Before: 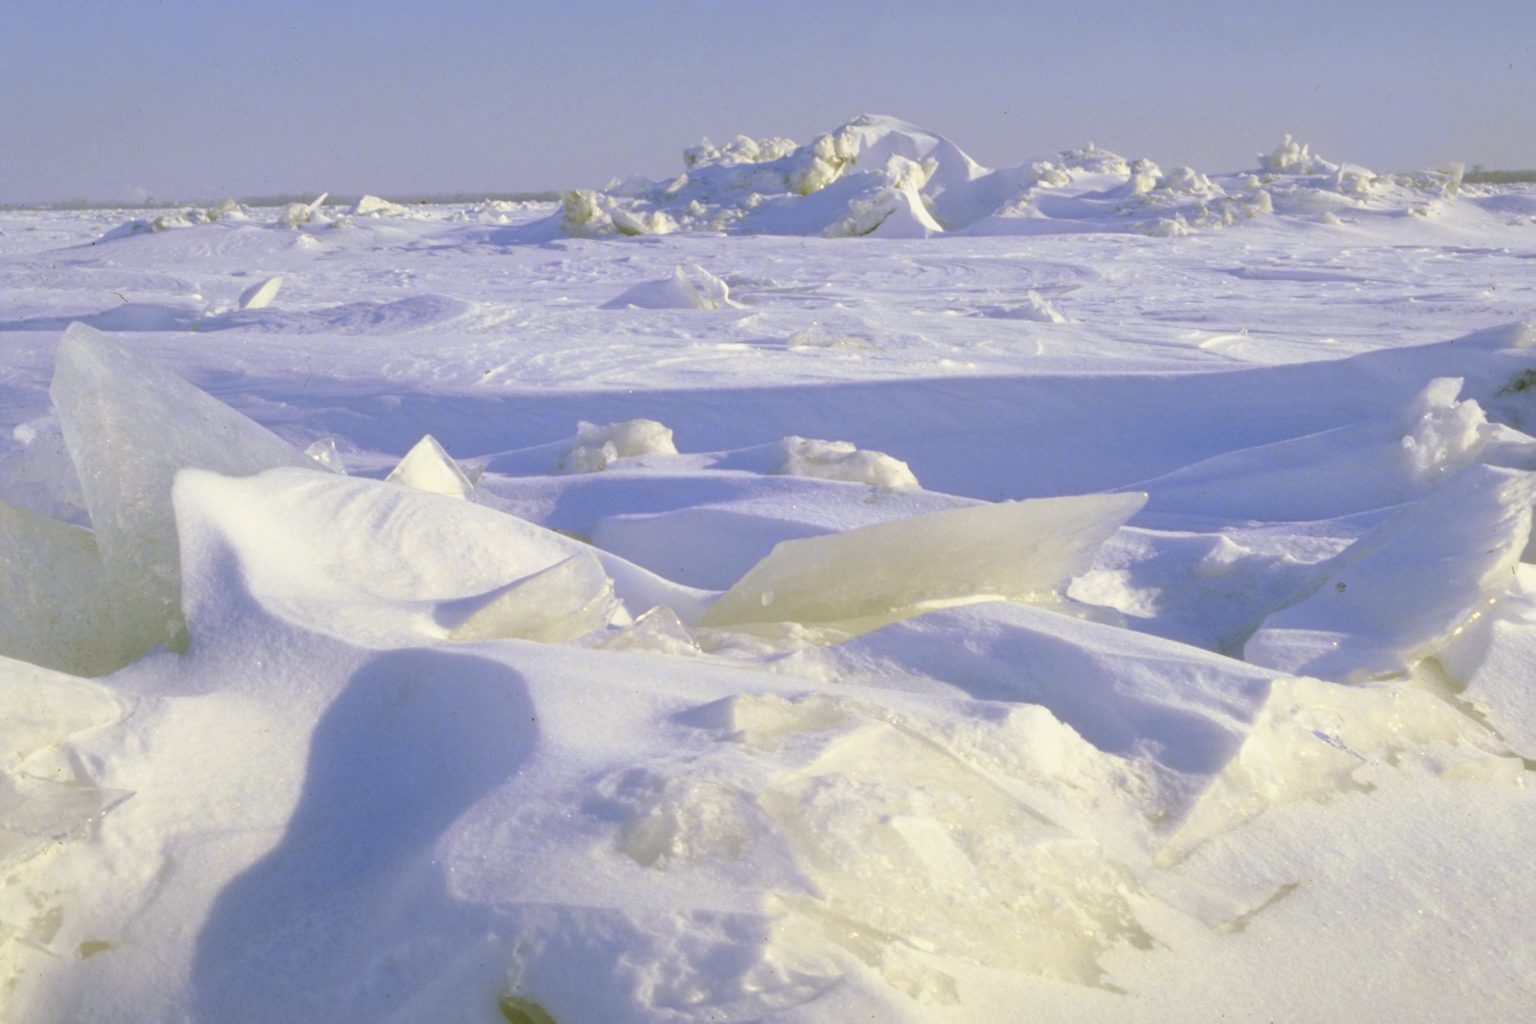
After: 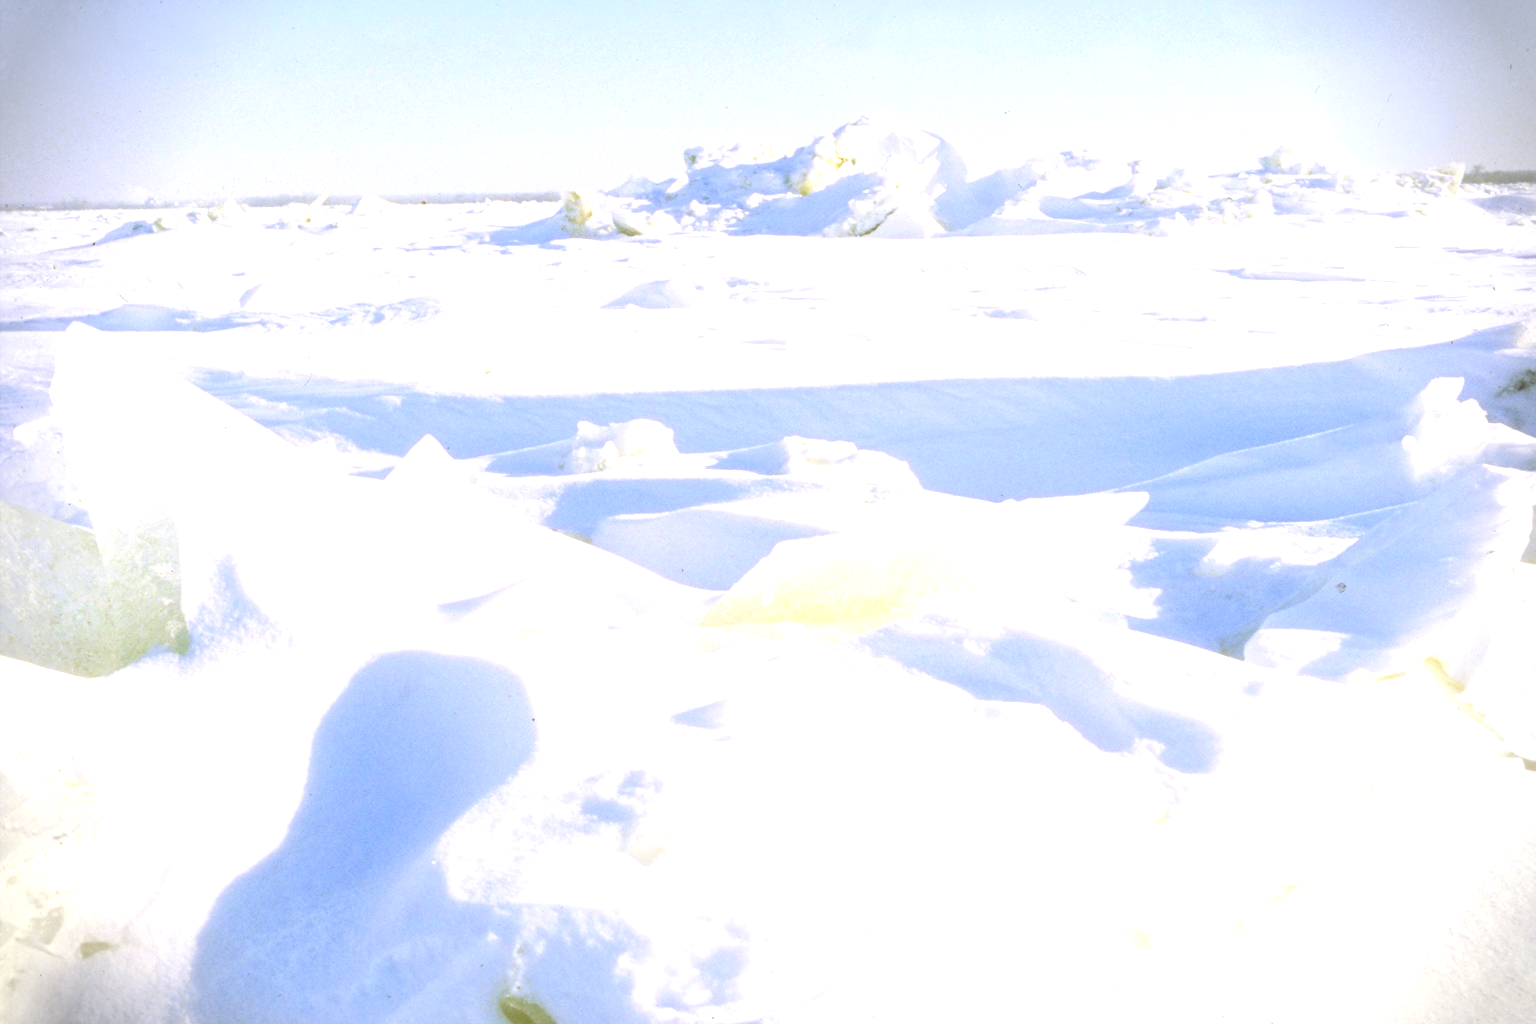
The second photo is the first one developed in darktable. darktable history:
exposure: black level correction -0.005, exposure 1.002 EV, compensate highlight preservation false
sharpen: radius 1.24, amount 0.3, threshold 0.117
tone equalizer: -8 EV -0.437 EV, -7 EV -0.393 EV, -6 EV -0.304 EV, -5 EV -0.244 EV, -3 EV 0.201 EV, -2 EV 0.343 EV, -1 EV 0.405 EV, +0 EV 0.443 EV
vignetting: fall-off start 87.93%, fall-off radius 25.85%
local contrast: detail 110%
